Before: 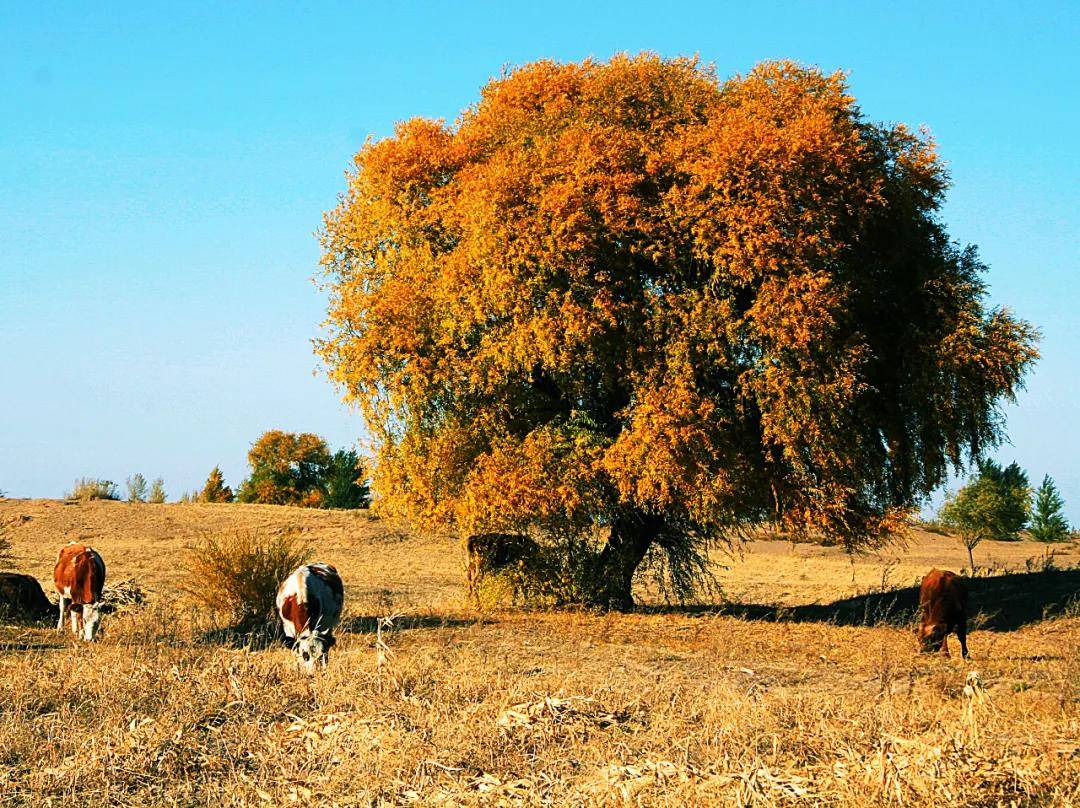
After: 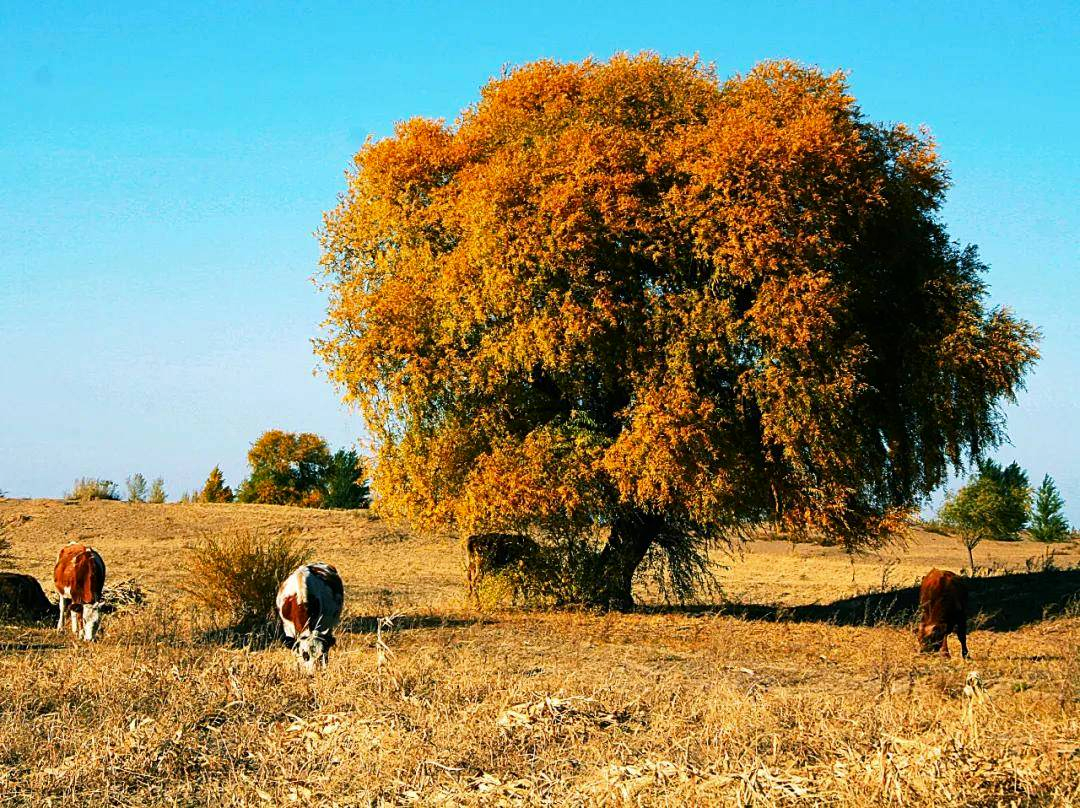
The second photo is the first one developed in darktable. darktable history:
haze removal: compatibility mode true, adaptive false
contrast brightness saturation: contrast 0.025, brightness -0.037
